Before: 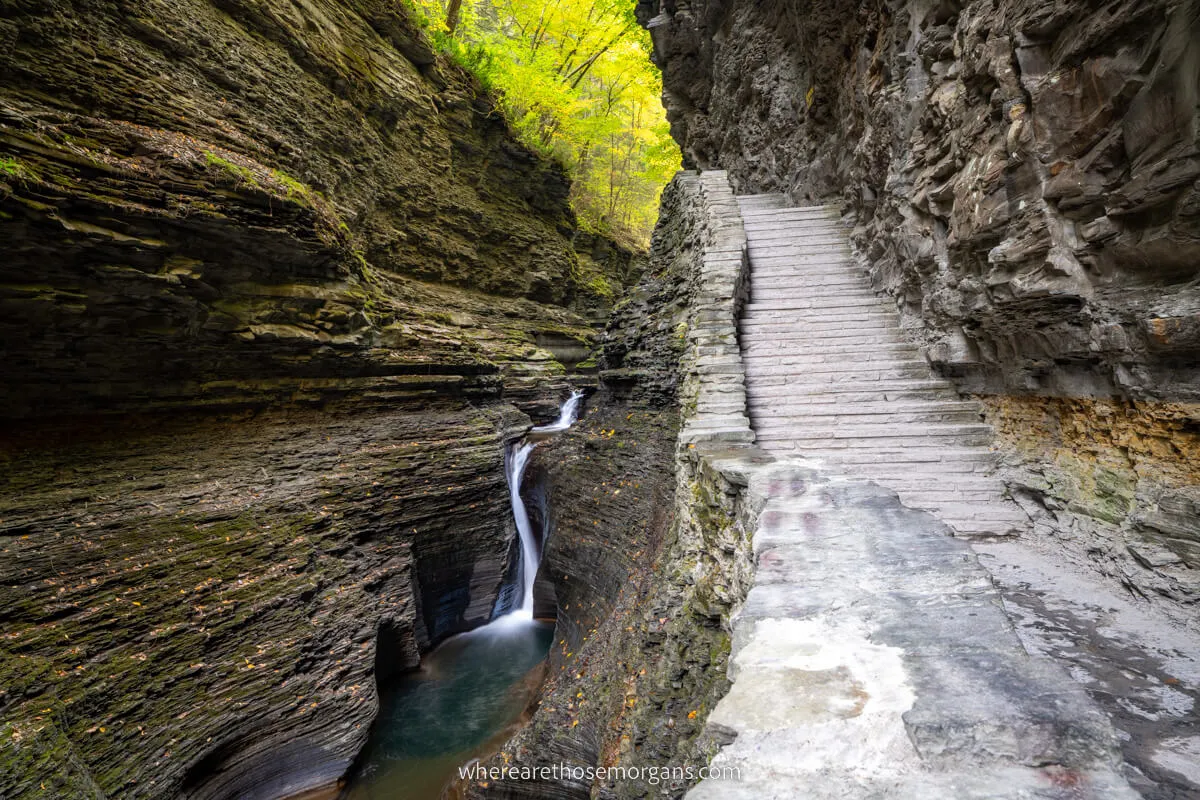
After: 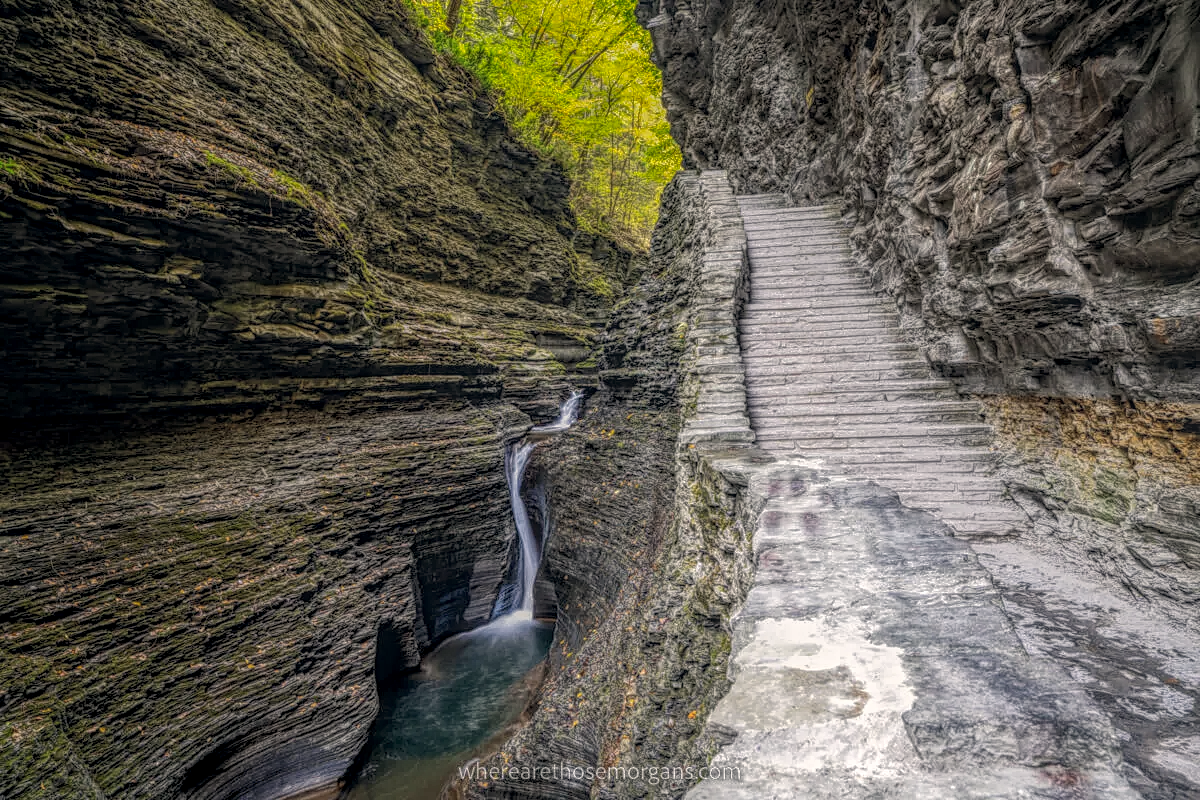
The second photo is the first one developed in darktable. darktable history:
vibrance: vibrance 75% | blend: blend mode softlight, opacity 50%; mask: uniform (no mask)
color correction: highlights a* 2.75, highlights b* 5, shadows a* -2.04, shadows b* -4.84, saturation 0.8
color zones: curves: ch1 [(0, 0.469) (0.01, 0.469) (0.12, 0.446) (0.248, 0.469) (0.5, 0.5) (0.748, 0.5) (0.99, 0.469) (1, 0.469)] | blend: blend mode softlight, opacity 57%; mask: uniform (no mask)
local contrast: highlights 20%, shadows 30%, detail 200%, midtone range 0.2 | blend: blend mode normal, opacity 80%; mask: uniform (no mask)
contrast equalizer: y [[0.5, 0.5, 0.5, 0.512, 0.552, 0.62], [0.5 ×6], [0.5 ×4, 0.504, 0.553], [0 ×6], [0 ×6]]
